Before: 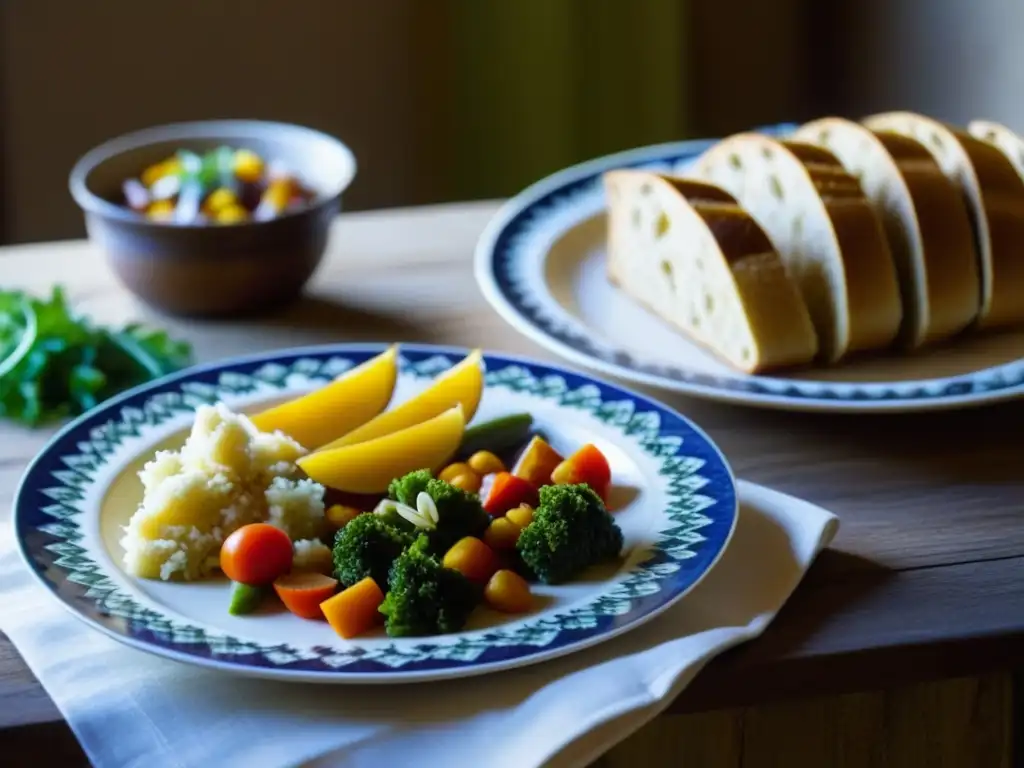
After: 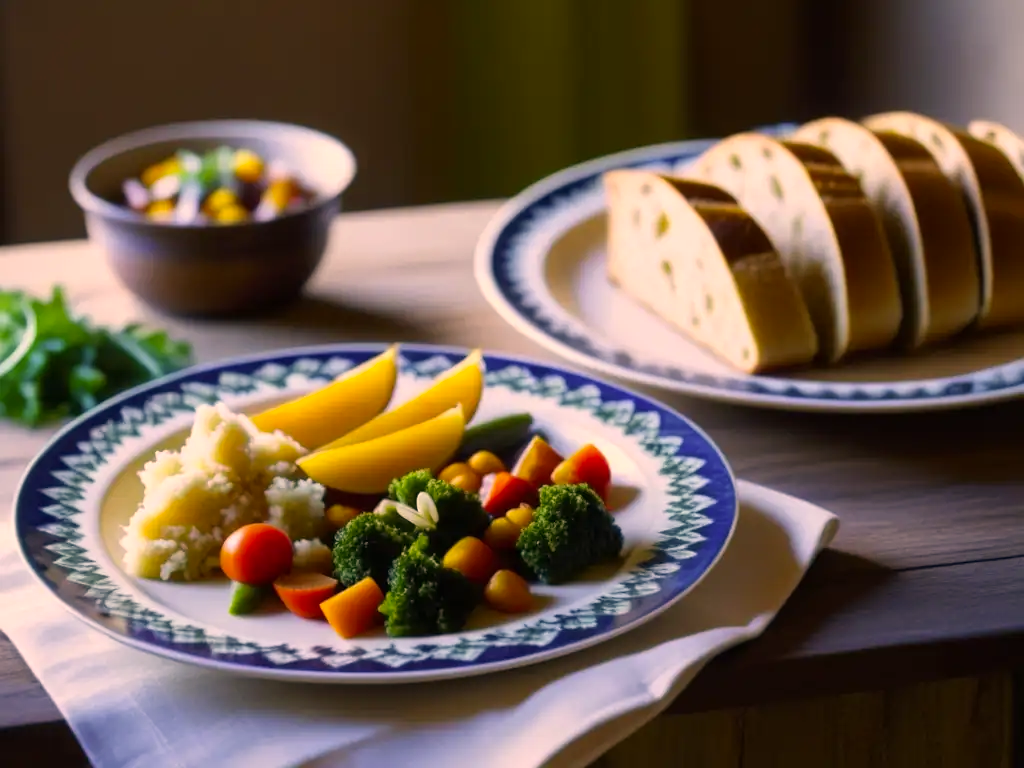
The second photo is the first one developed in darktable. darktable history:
color correction: highlights a* 17.57, highlights b* 18.66
